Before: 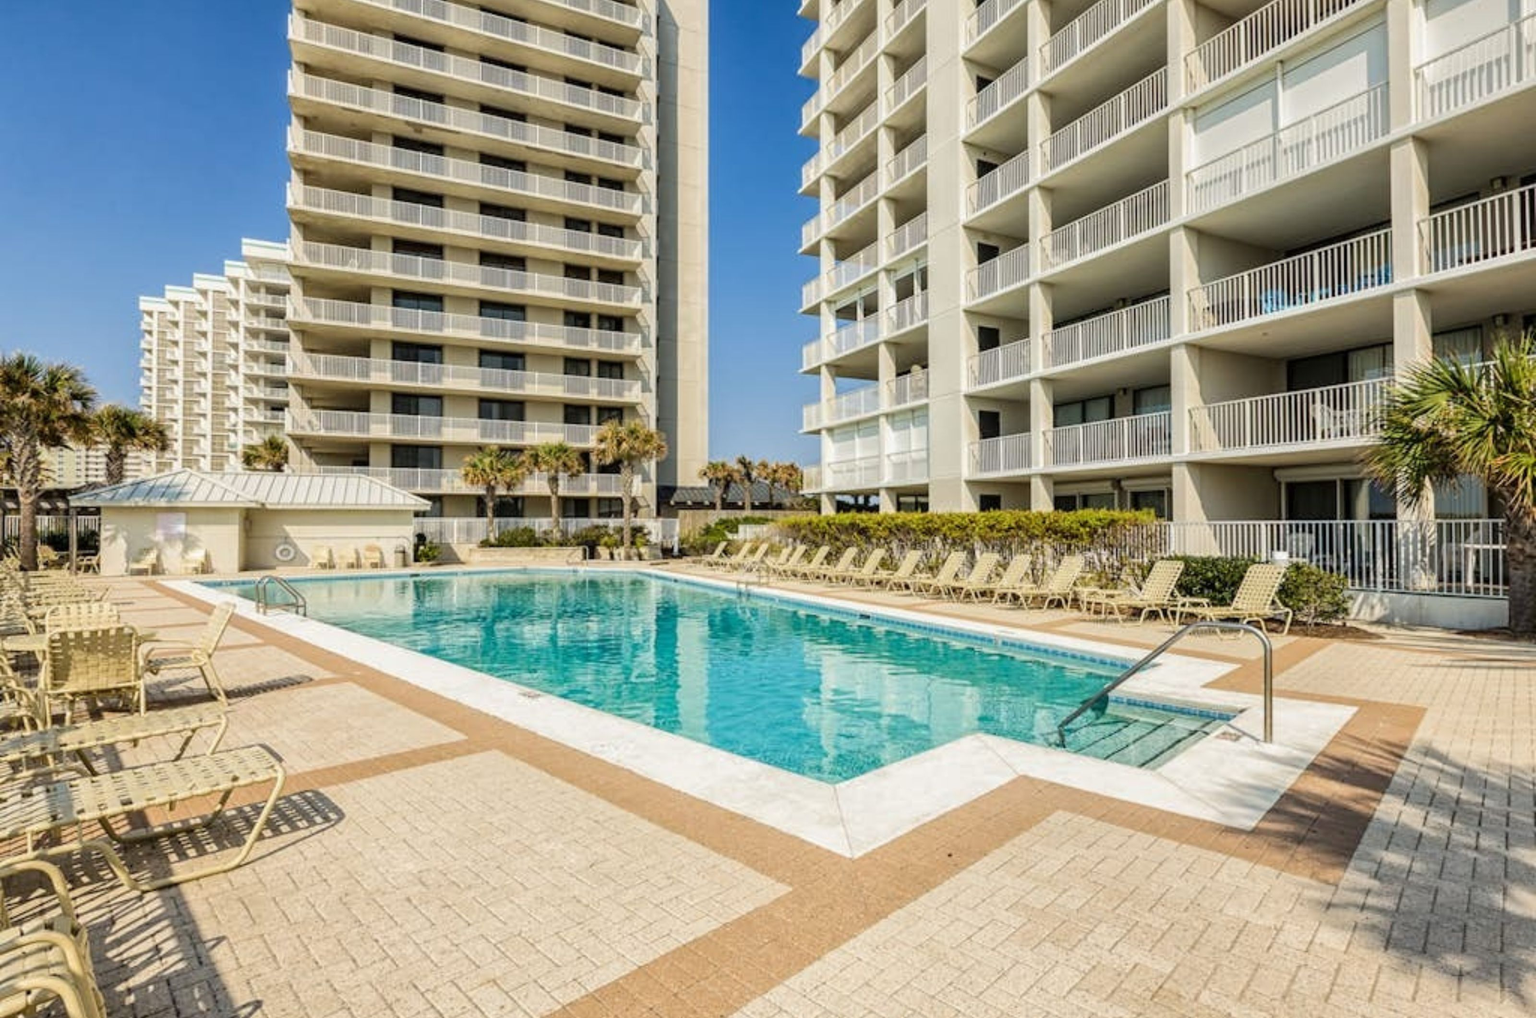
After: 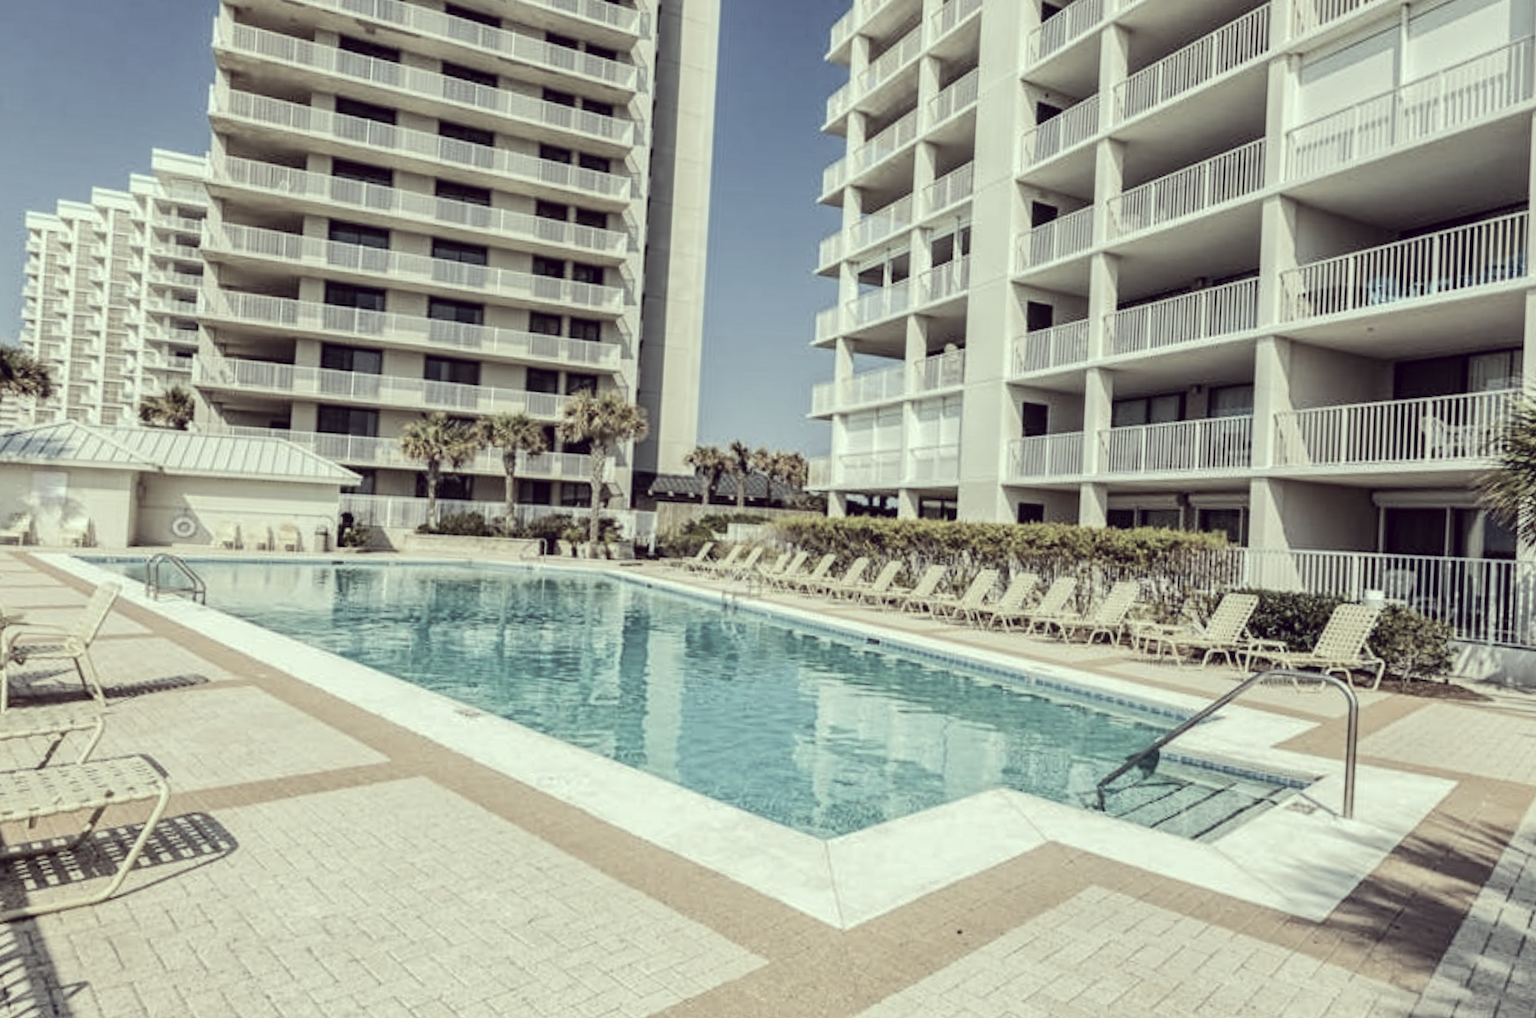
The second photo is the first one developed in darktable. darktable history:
crop and rotate: angle -3.11°, left 5.139%, top 5.194%, right 4.668%, bottom 4.52%
tone equalizer: edges refinement/feathering 500, mask exposure compensation -1.57 EV, preserve details no
color correction: highlights a* -20.83, highlights b* 20.33, shadows a* 19.5, shadows b* -20.77, saturation 0.389
tone curve: curves: ch0 [(0, 0) (0.003, 0.013) (0.011, 0.016) (0.025, 0.023) (0.044, 0.036) (0.069, 0.051) (0.1, 0.076) (0.136, 0.107) (0.177, 0.145) (0.224, 0.186) (0.277, 0.246) (0.335, 0.311) (0.399, 0.378) (0.468, 0.462) (0.543, 0.548) (0.623, 0.636) (0.709, 0.728) (0.801, 0.816) (0.898, 0.9) (1, 1)], color space Lab, independent channels, preserve colors none
